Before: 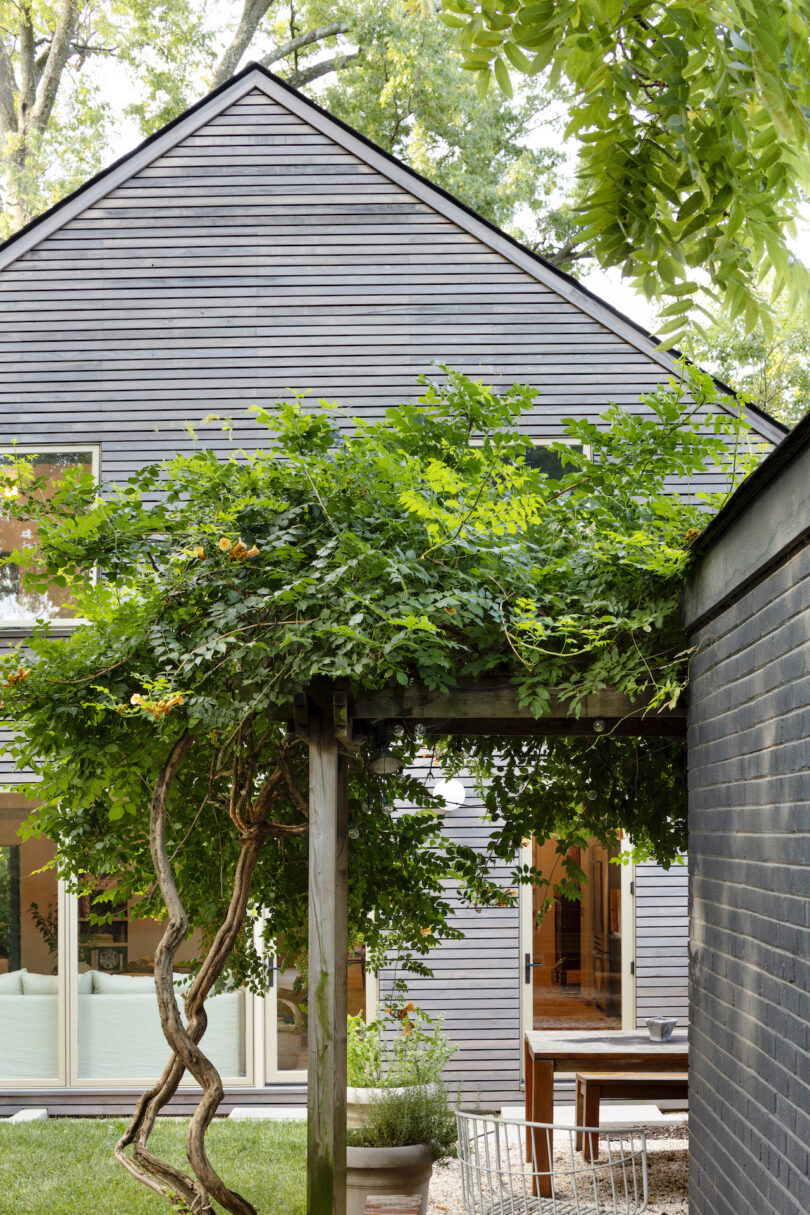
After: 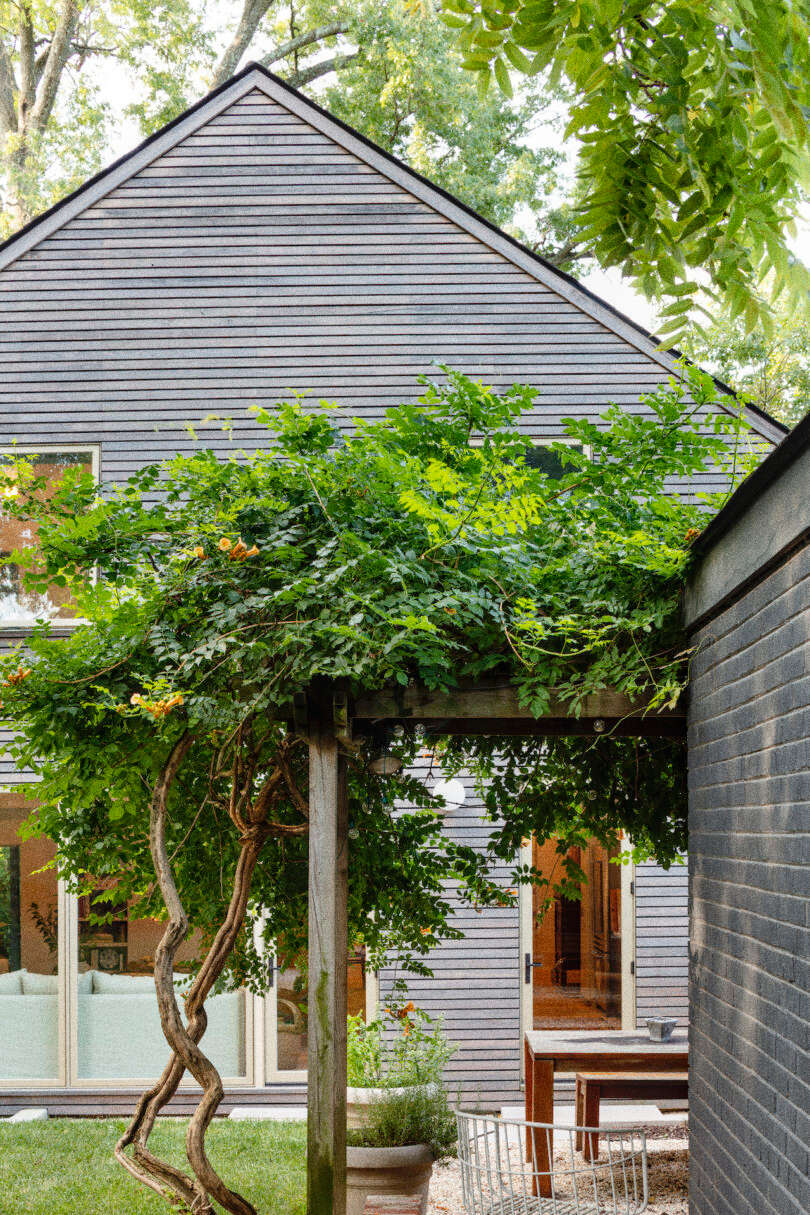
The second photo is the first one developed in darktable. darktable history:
local contrast: detail 110%
grain: coarseness 0.09 ISO, strength 40%
